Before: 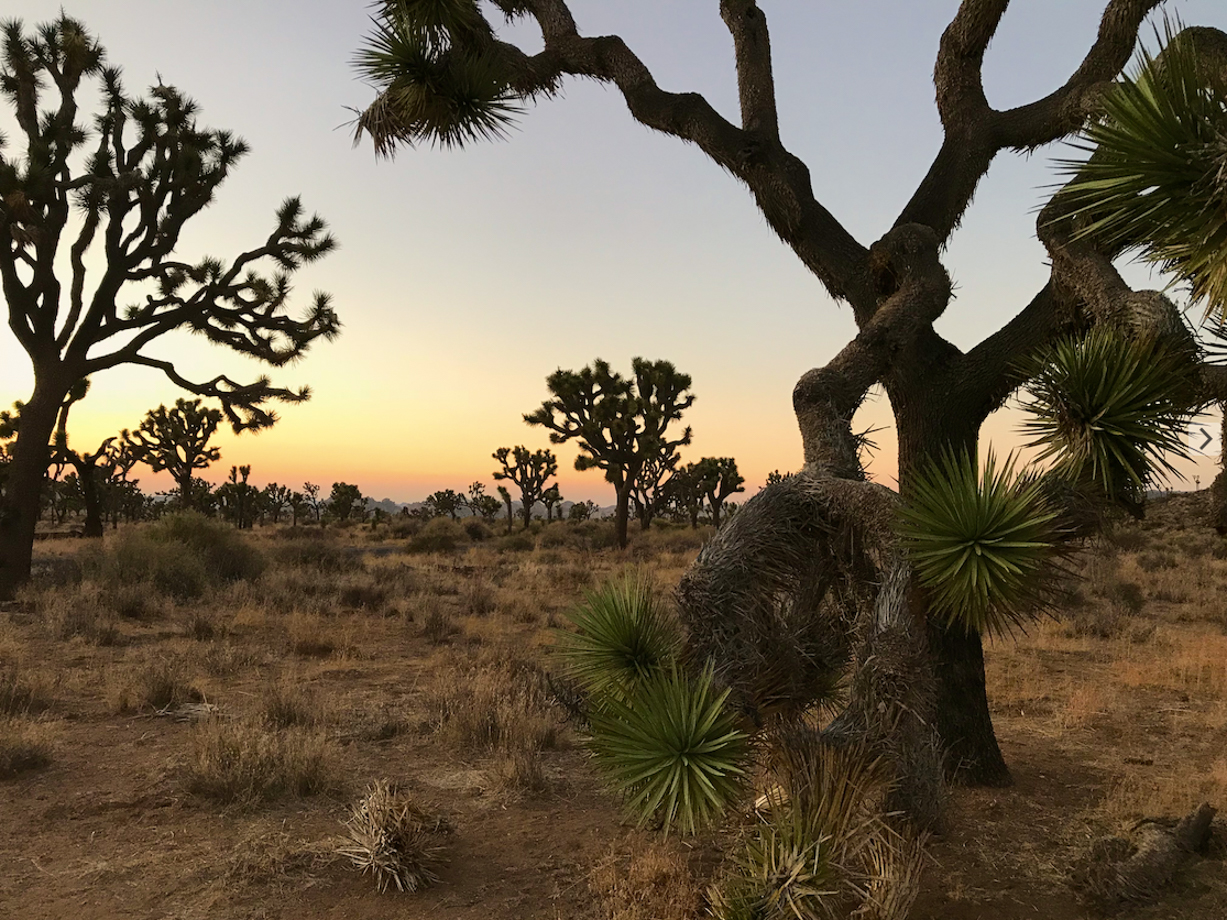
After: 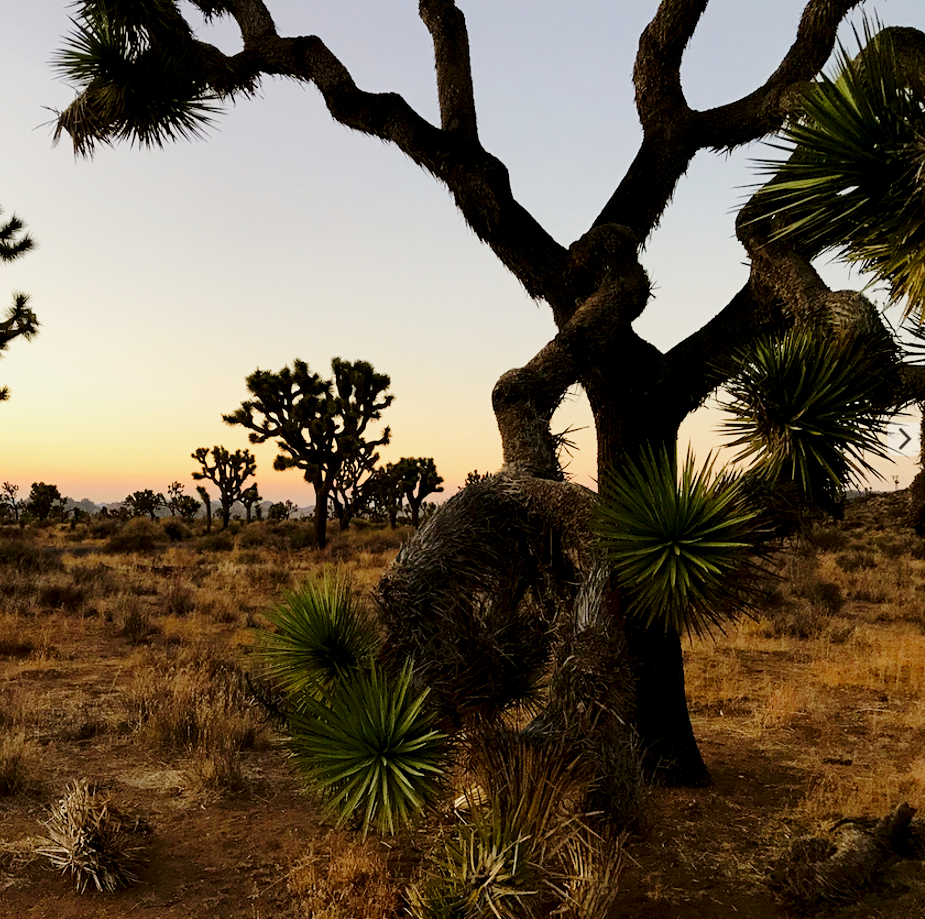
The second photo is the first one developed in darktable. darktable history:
exposure: black level correction 0.011, exposure -0.478 EV, compensate highlight preservation false
crop and rotate: left 24.6%
base curve: curves: ch0 [(0, 0) (0.028, 0.03) (0.121, 0.232) (0.46, 0.748) (0.859, 0.968) (1, 1)], preserve colors none
